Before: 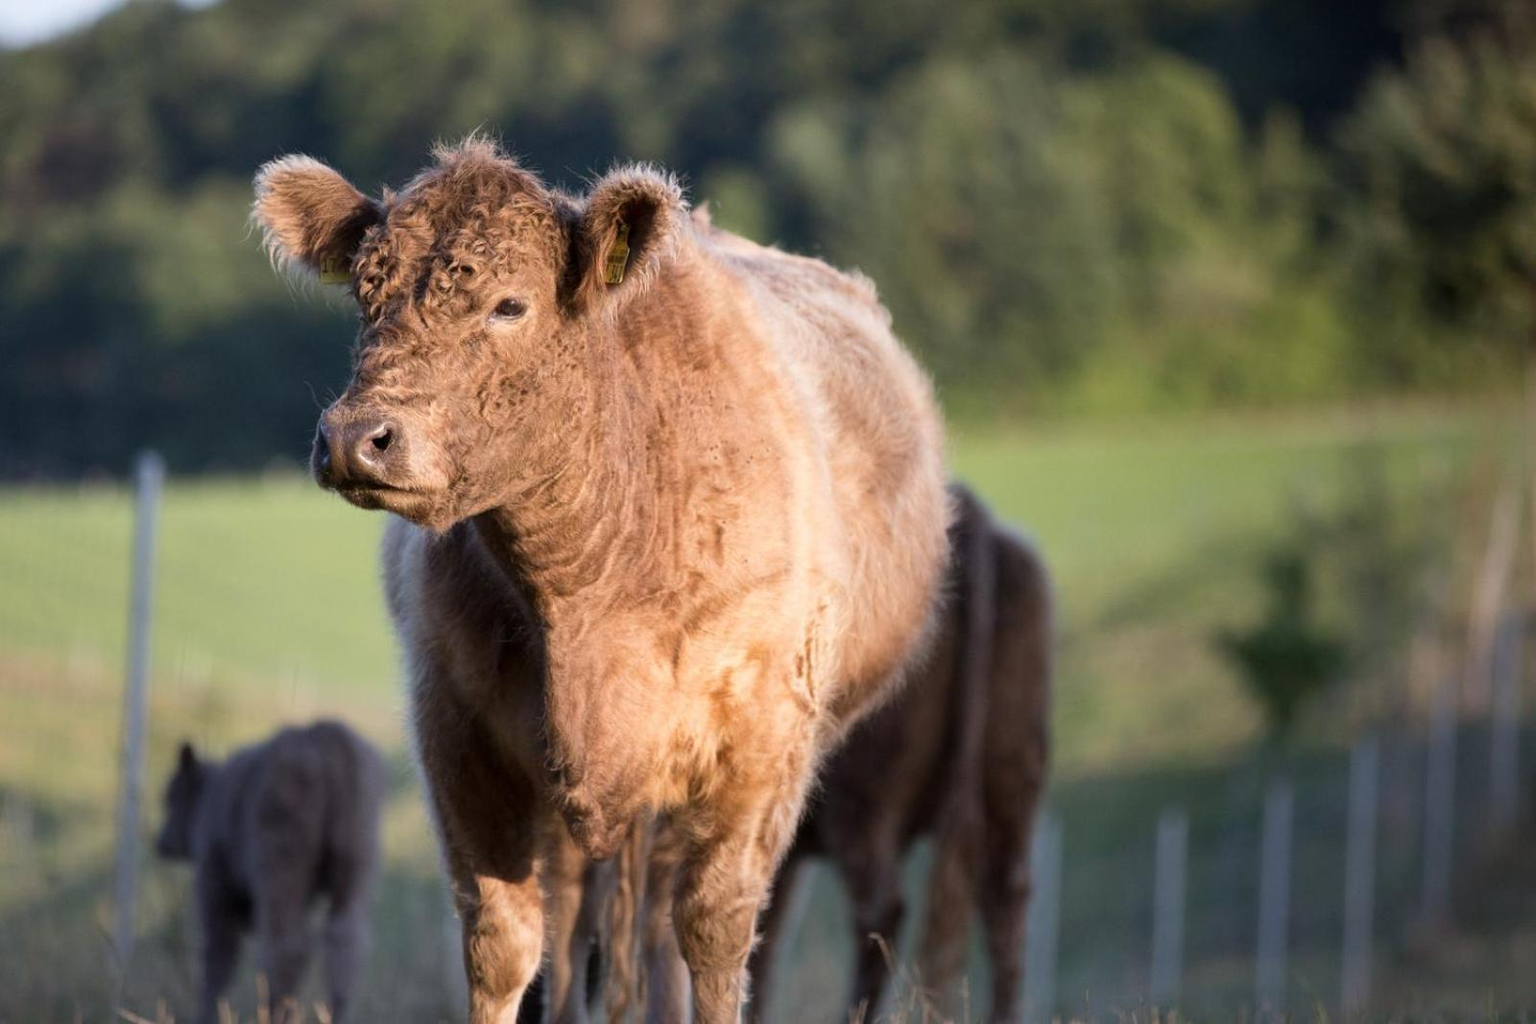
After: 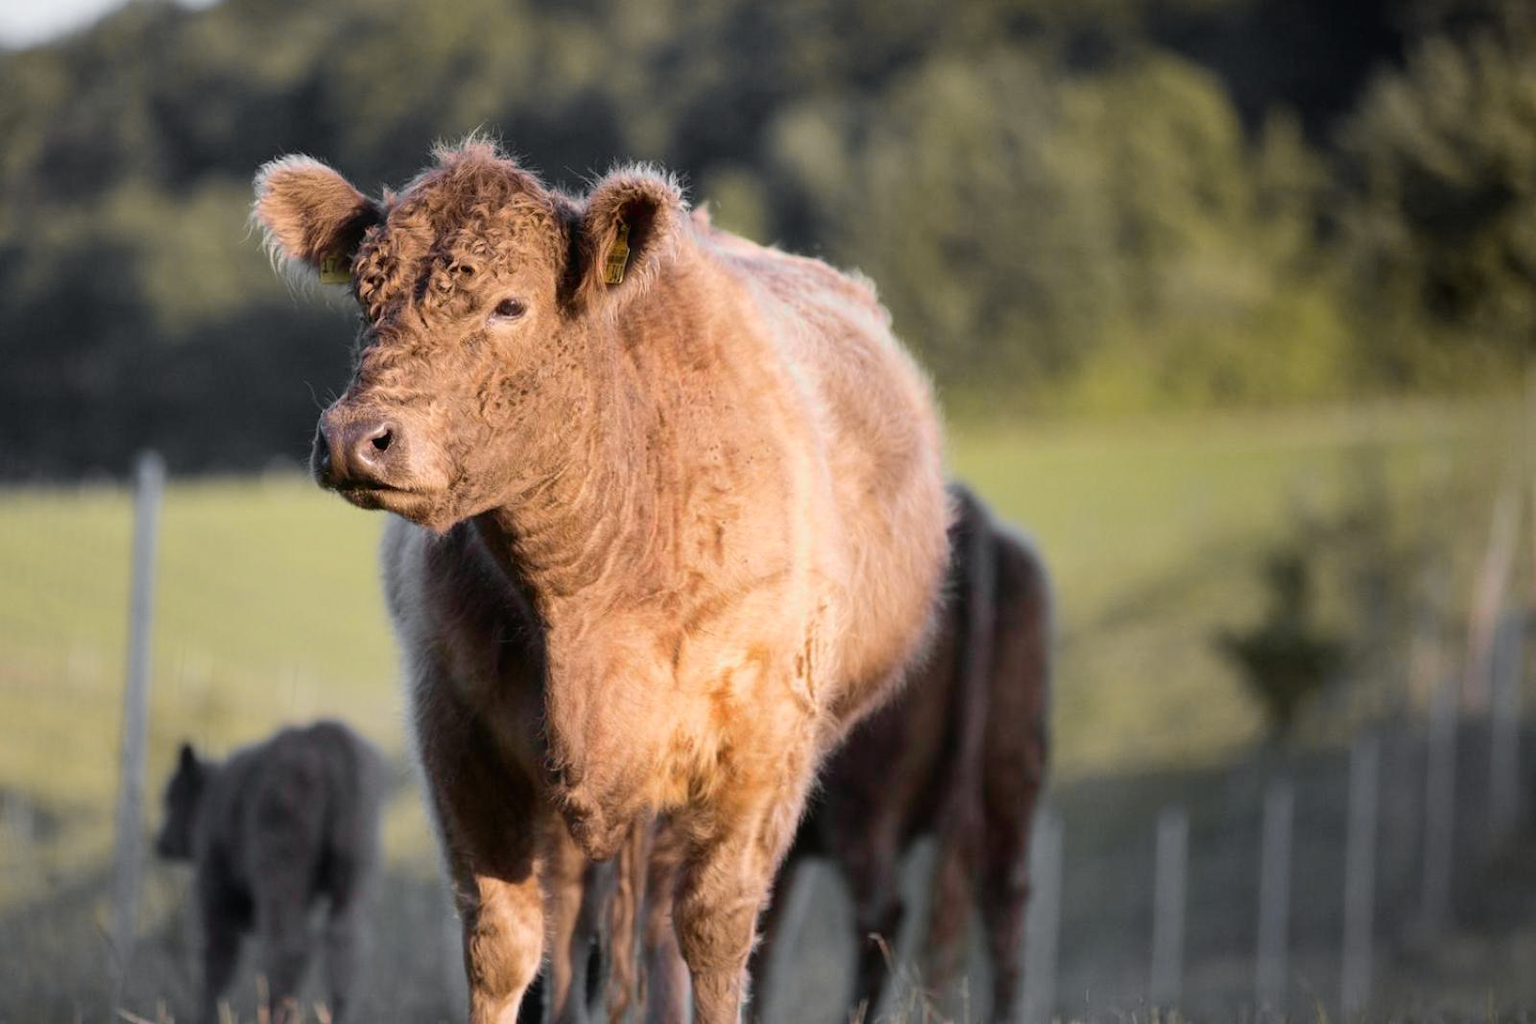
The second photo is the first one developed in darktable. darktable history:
tone curve: curves: ch0 [(0, 0.012) (0.036, 0.035) (0.274, 0.288) (0.504, 0.536) (0.844, 0.84) (1, 0.983)]; ch1 [(0, 0) (0.389, 0.403) (0.462, 0.486) (0.499, 0.498) (0.511, 0.502) (0.536, 0.547) (0.579, 0.578) (0.626, 0.645) (0.749, 0.781) (1, 1)]; ch2 [(0, 0) (0.457, 0.486) (0.5, 0.5) (0.557, 0.561) (0.614, 0.622) (0.704, 0.732) (1, 1)], color space Lab, independent channels, preserve colors none
